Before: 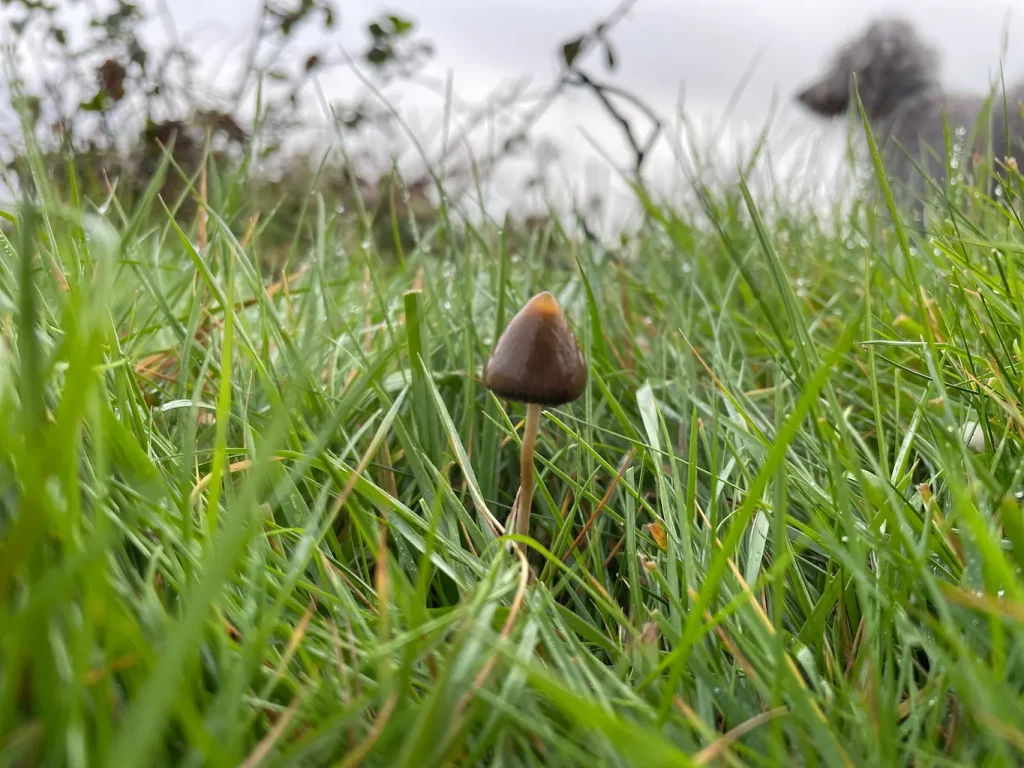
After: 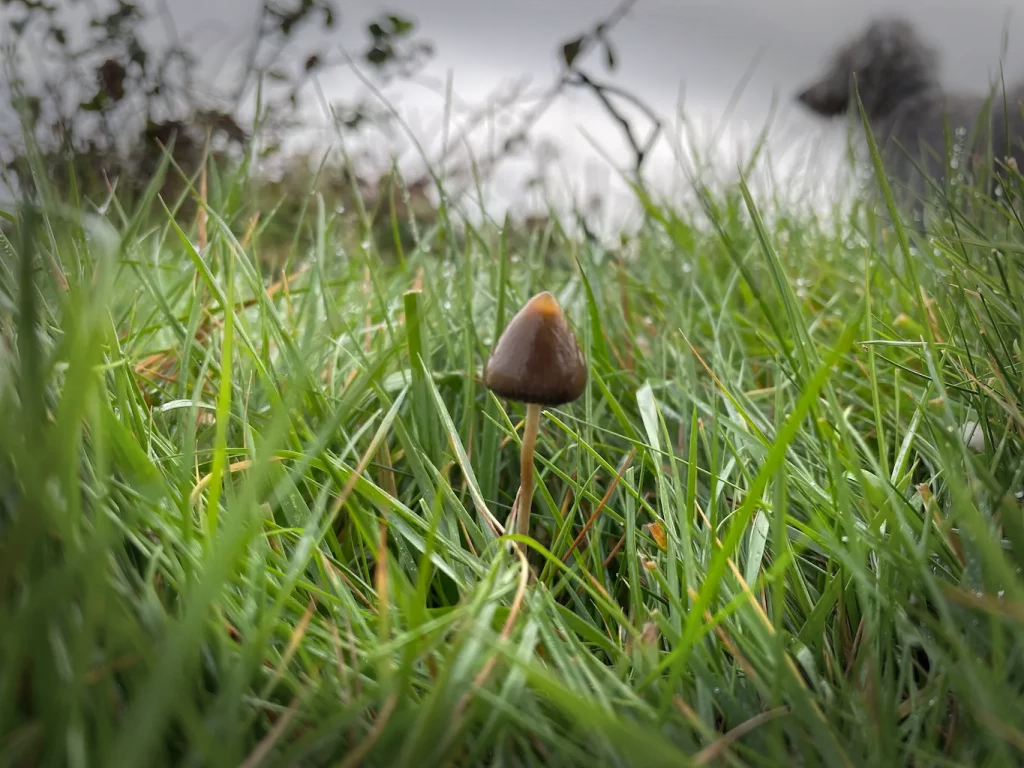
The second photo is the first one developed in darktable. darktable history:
tone equalizer: on, module defaults
vignetting: fall-off start 66.7%, fall-off radius 39.74%, brightness -0.576, saturation -0.258, automatic ratio true, width/height ratio 0.671, dithering 16-bit output
